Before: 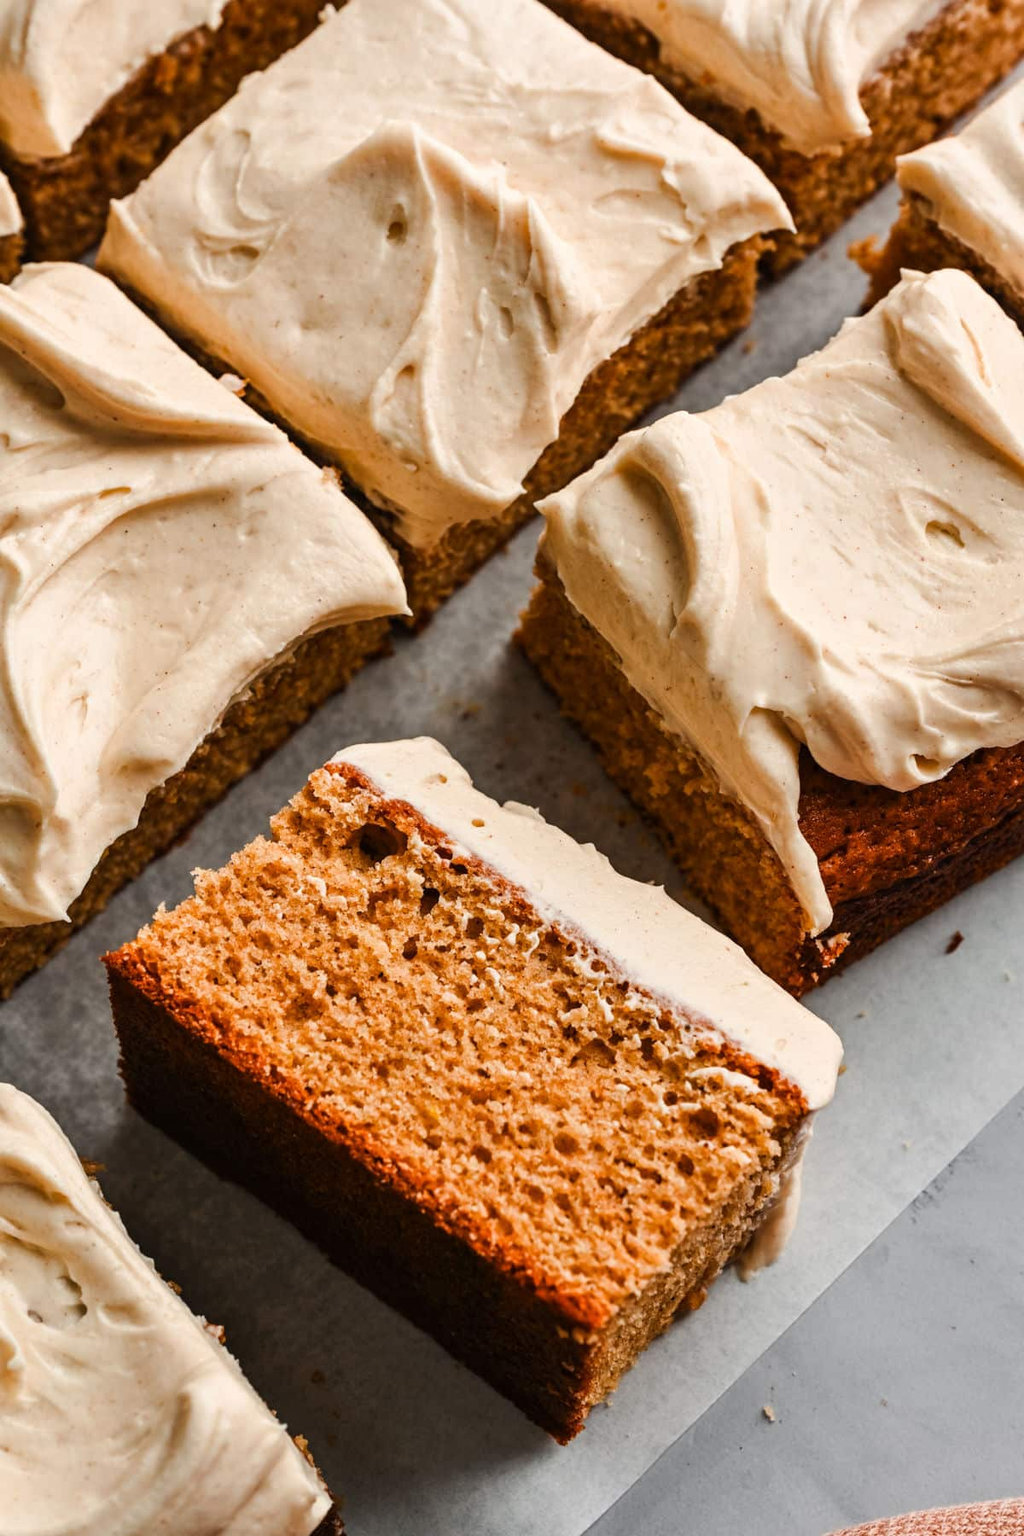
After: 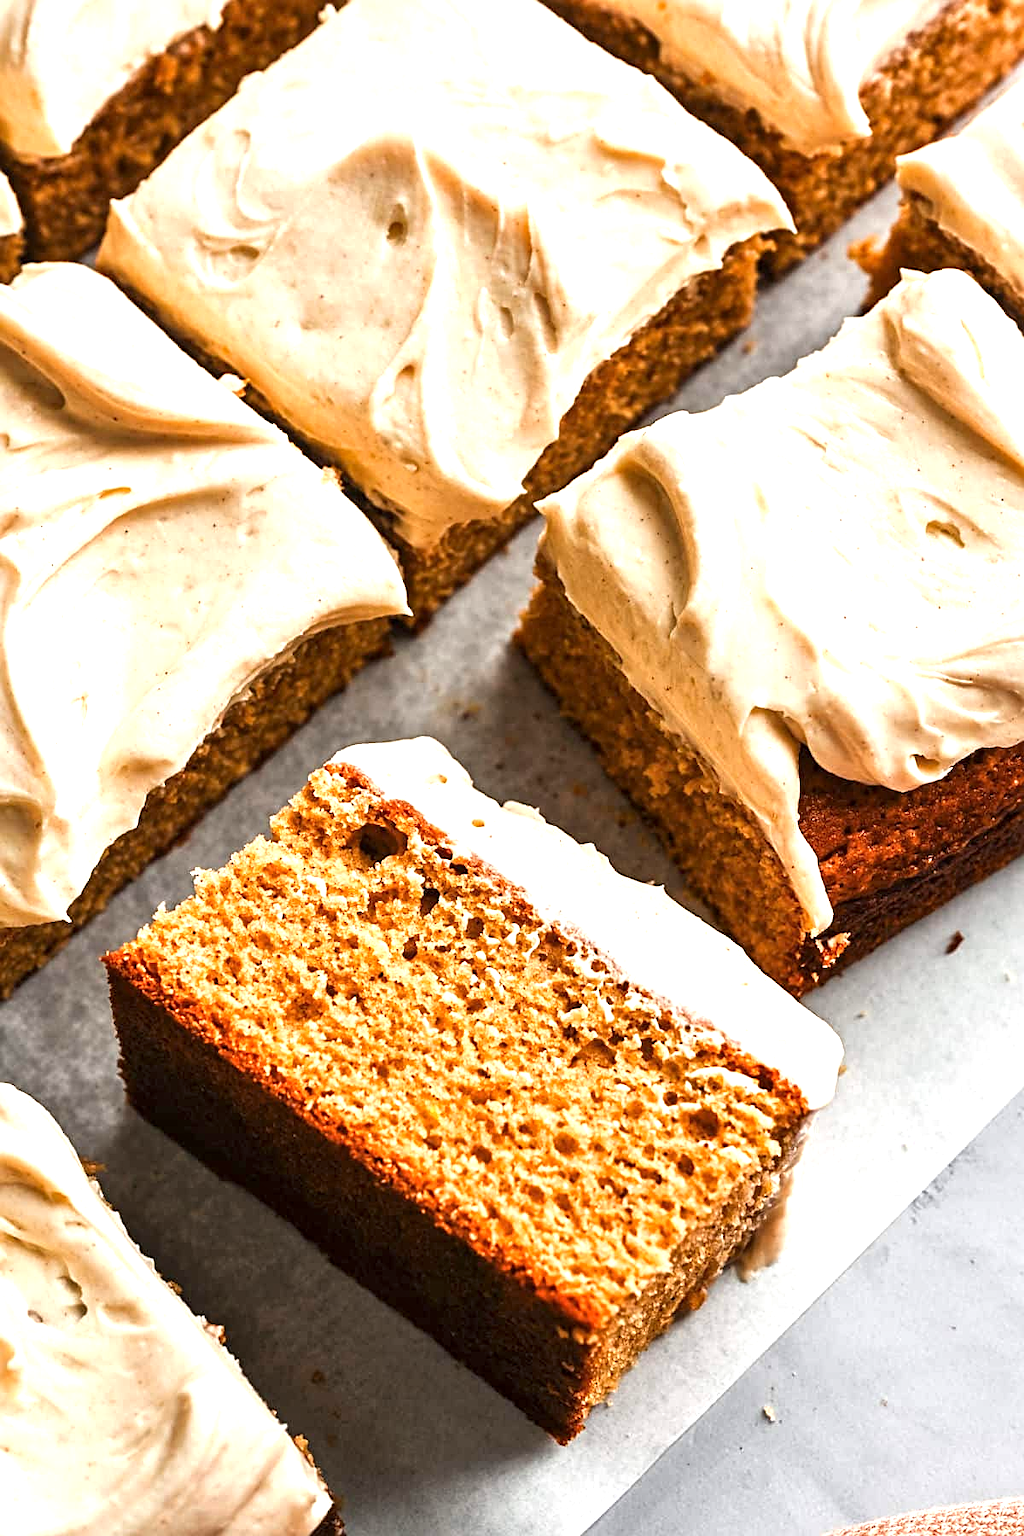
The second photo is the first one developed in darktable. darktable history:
sharpen: amount 0.499
local contrast: mode bilateral grid, contrast 20, coarseness 49, detail 120%, midtone range 0.2
exposure: exposure 1 EV, compensate exposure bias true, compensate highlight preservation false
